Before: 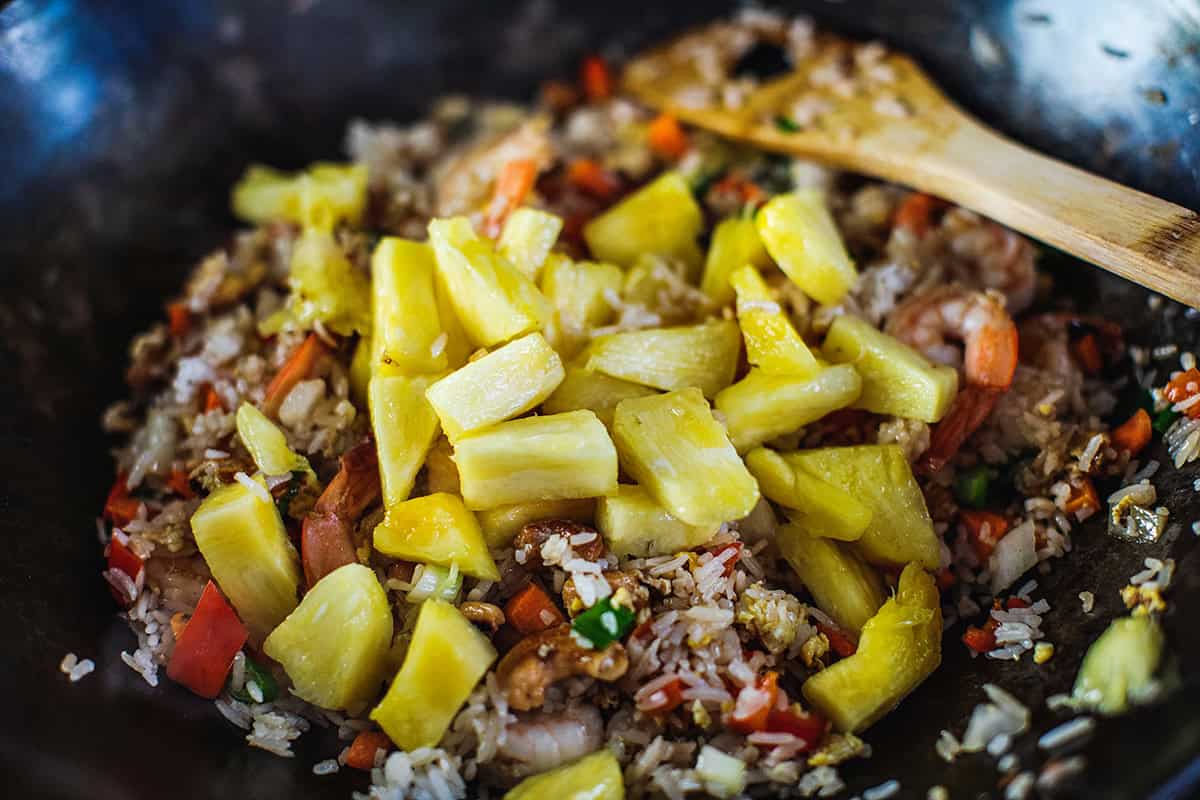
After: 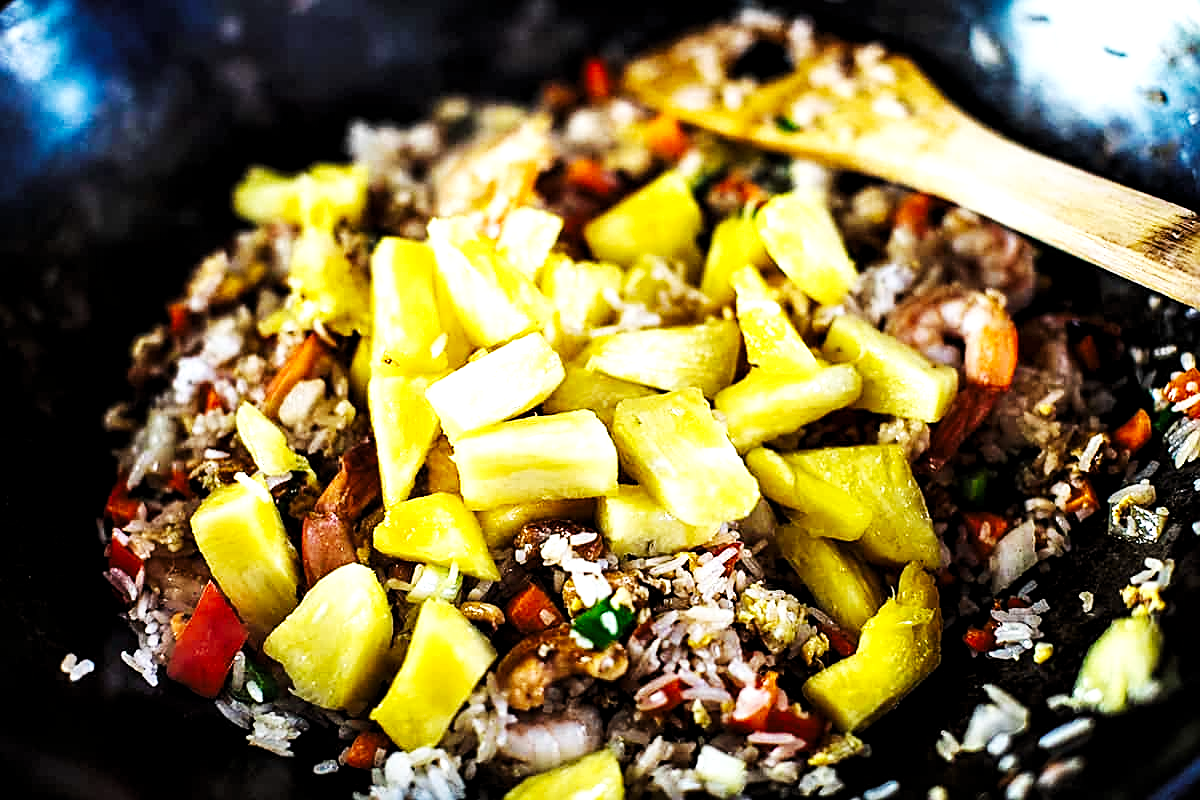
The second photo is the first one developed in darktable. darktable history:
levels: levels [0.029, 0.545, 0.971]
tone equalizer: mask exposure compensation -0.513 EV
base curve: curves: ch0 [(0, 0) (0.007, 0.004) (0.027, 0.03) (0.046, 0.07) (0.207, 0.54) (0.442, 0.872) (0.673, 0.972) (1, 1)], preserve colors none
sharpen: amount 0.491
